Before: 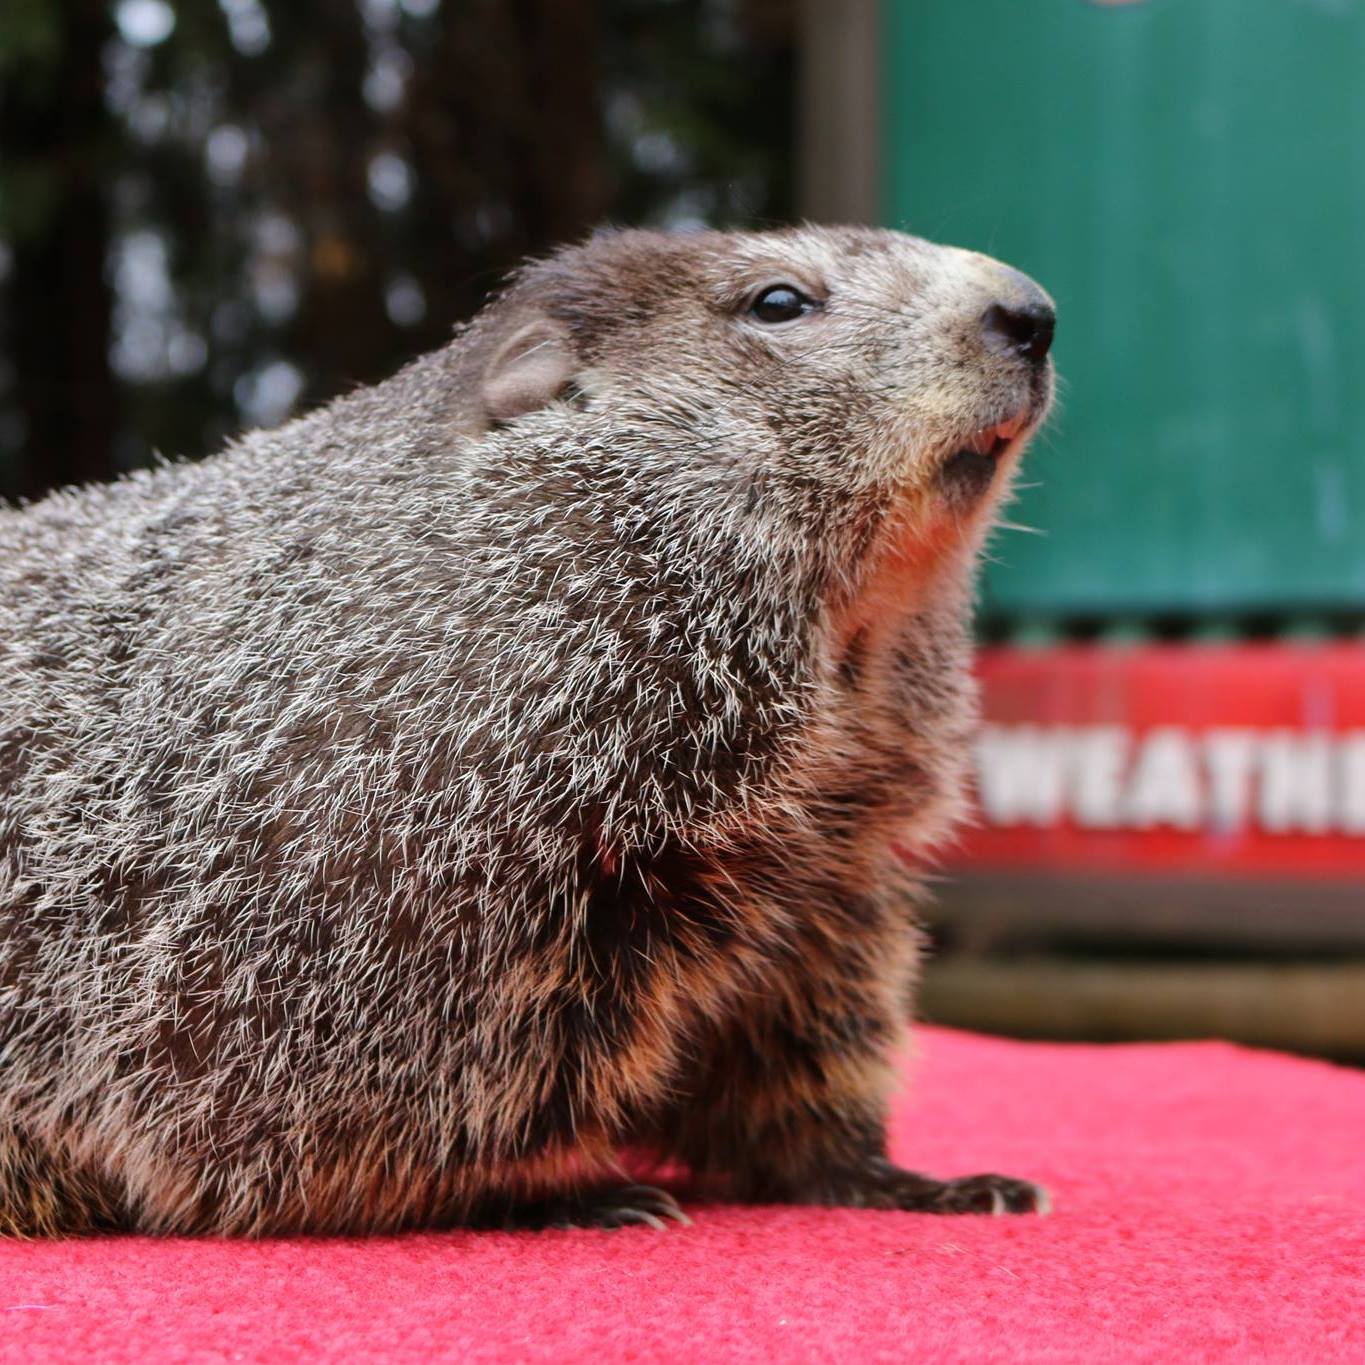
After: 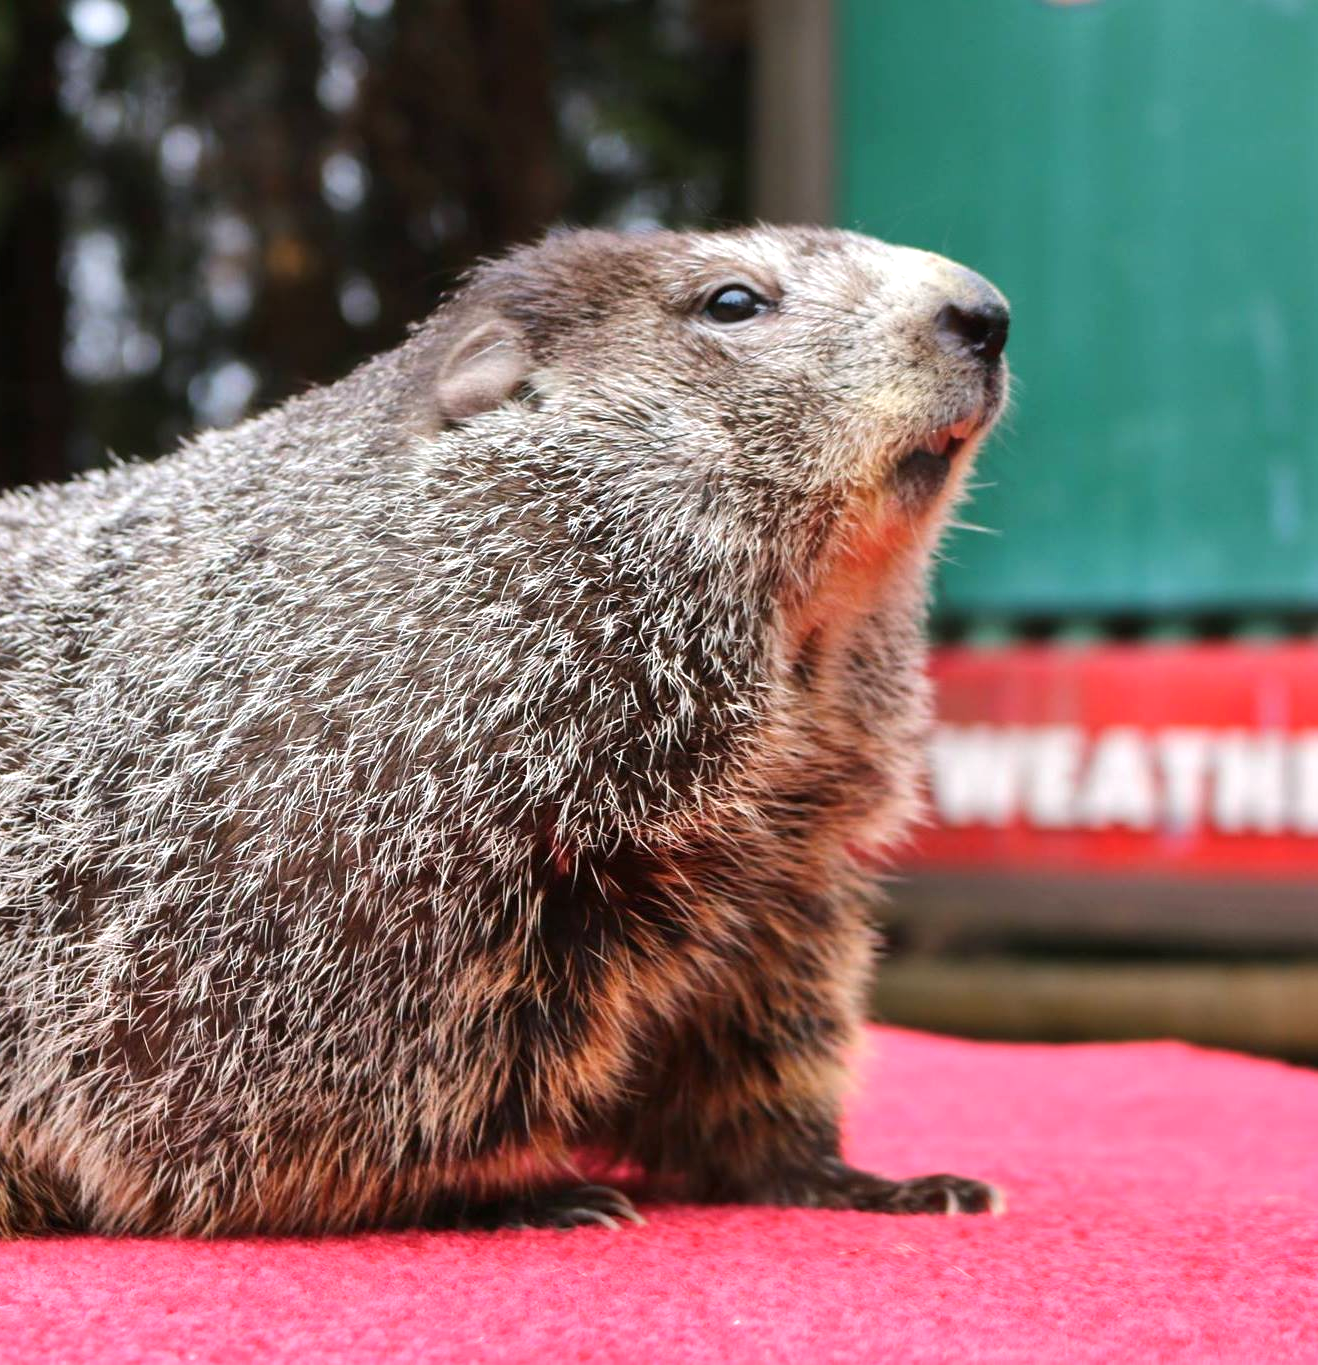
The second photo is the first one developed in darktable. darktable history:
crop and rotate: left 3.39%
exposure: black level correction 0, exposure 0.5 EV, compensate exposure bias true, compensate highlight preservation false
